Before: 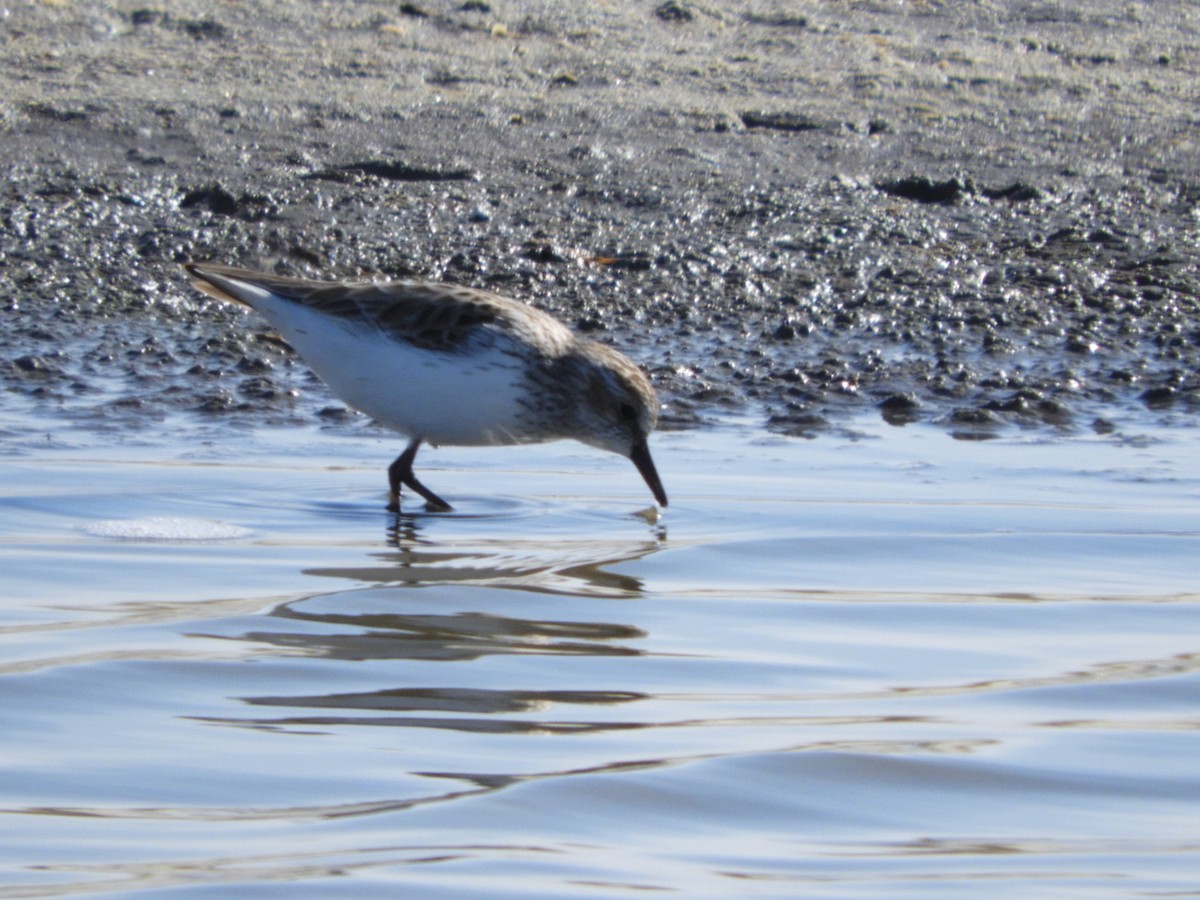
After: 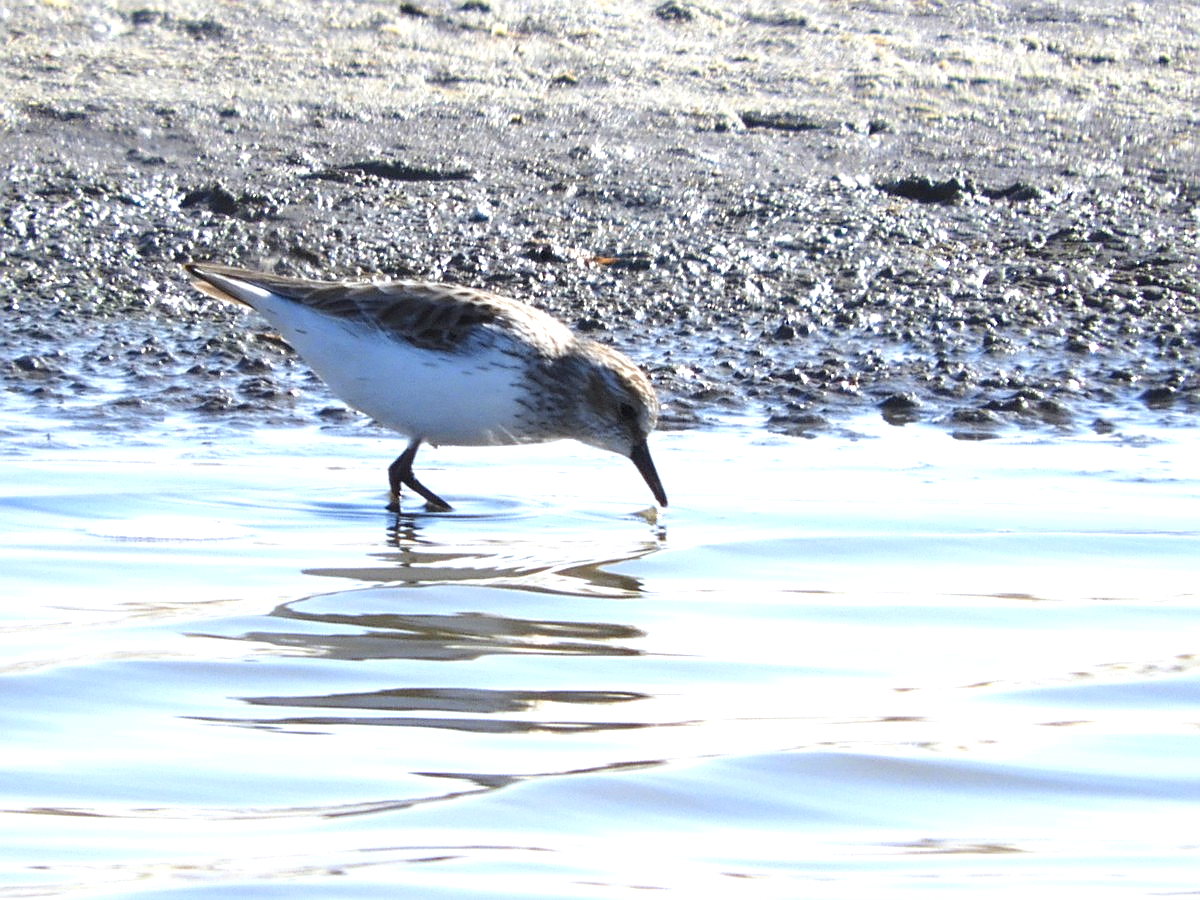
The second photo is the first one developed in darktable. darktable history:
exposure: black level correction 0.001, exposure 1.05 EV, compensate exposure bias true, compensate highlight preservation false
sharpen: radius 1.4, amount 1.25, threshold 0.7
